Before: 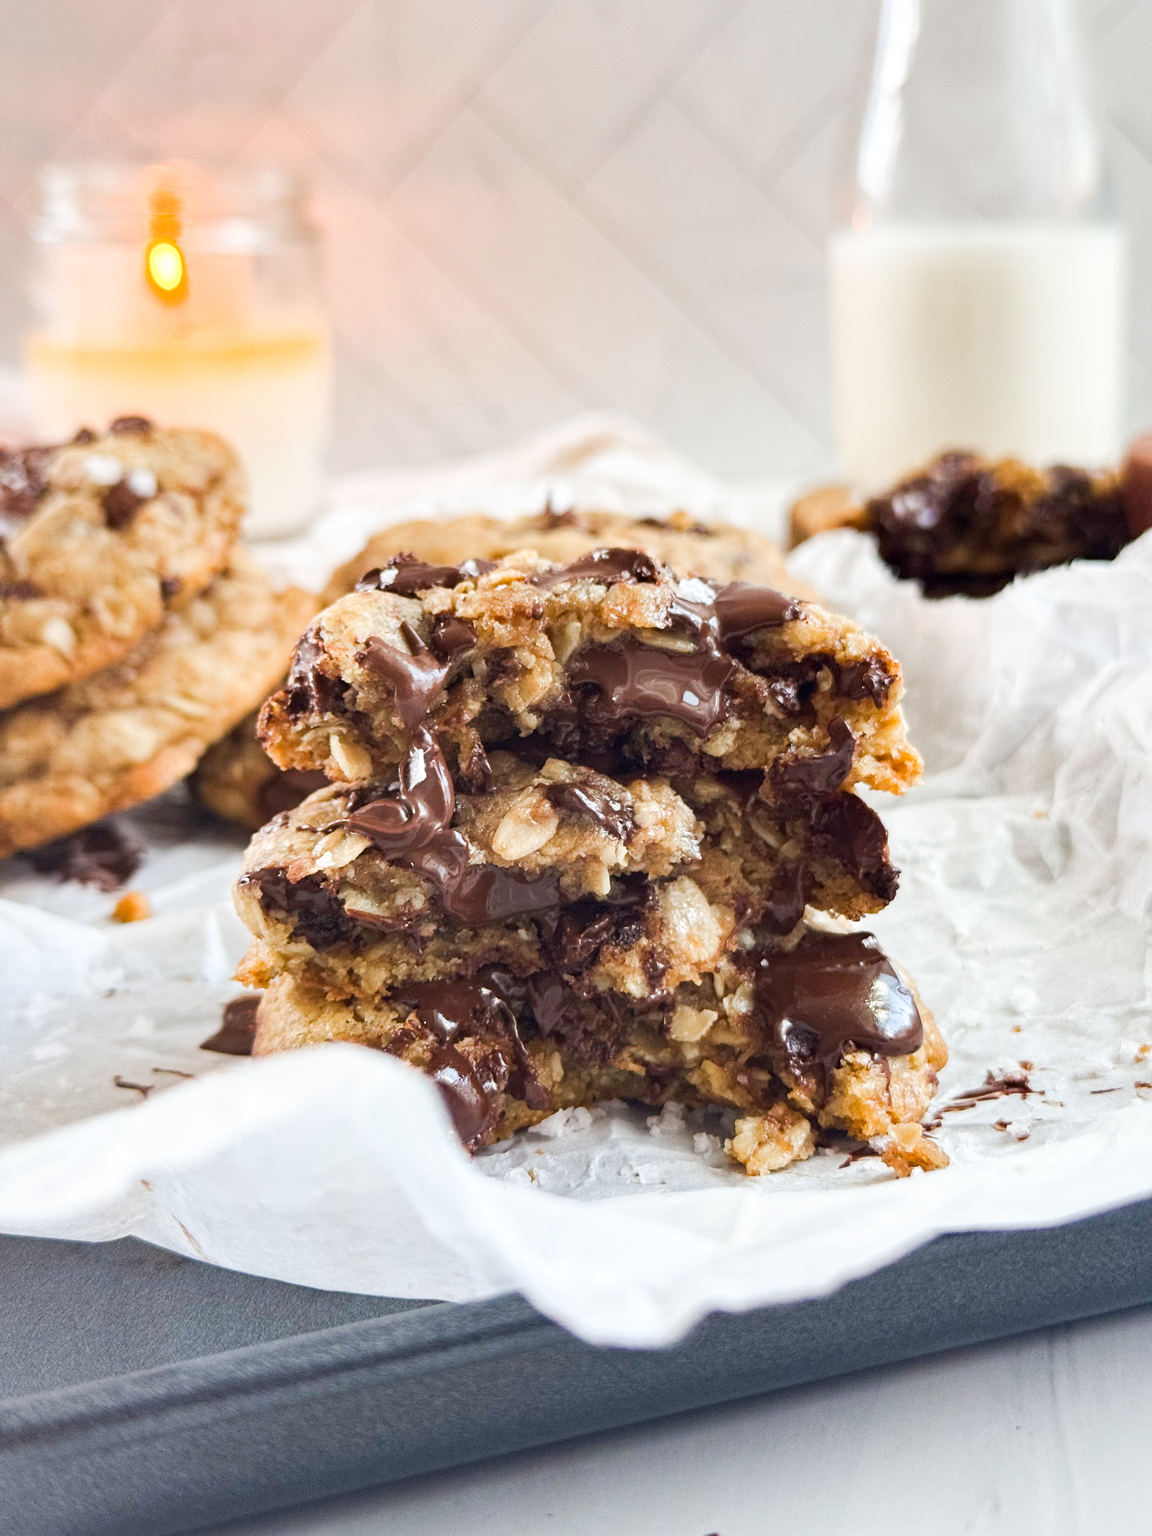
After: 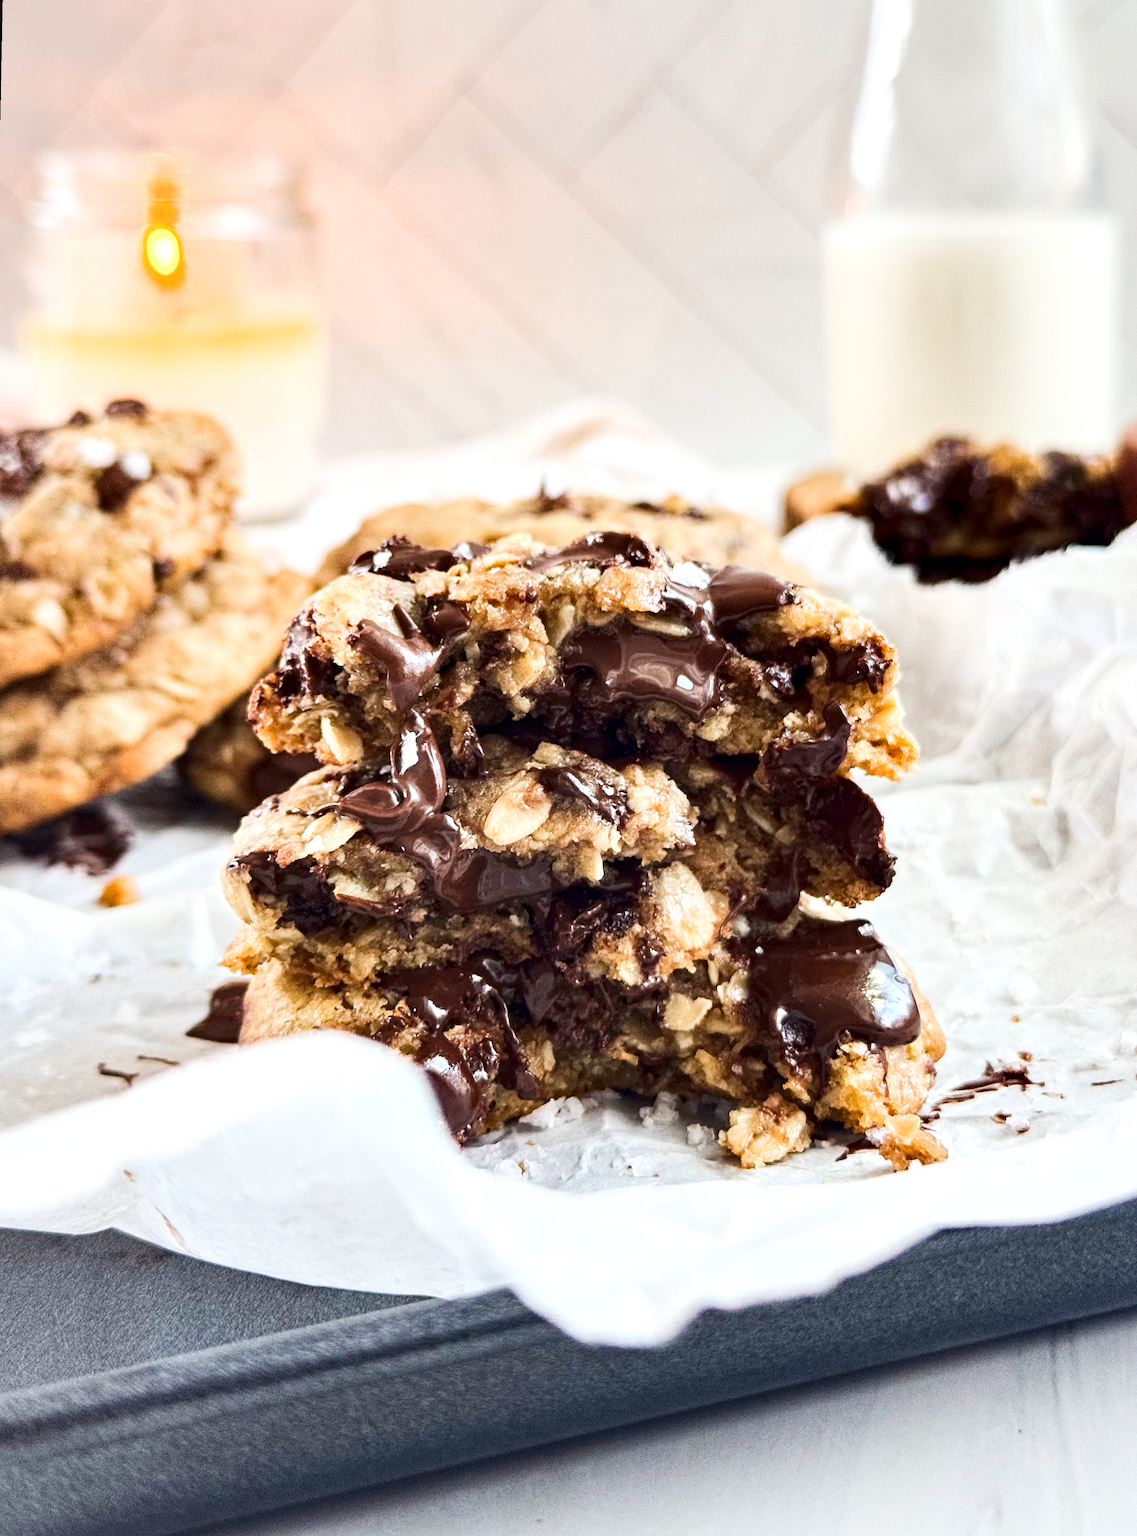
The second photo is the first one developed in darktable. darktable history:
contrast equalizer: octaves 7, y [[0.6 ×6], [0.55 ×6], [0 ×6], [0 ×6], [0 ×6]], mix 0.3
local contrast: highlights 100%, shadows 100%, detail 120%, midtone range 0.2
contrast brightness saturation: contrast 0.22
rotate and perspective: rotation 0.226°, lens shift (vertical) -0.042, crop left 0.023, crop right 0.982, crop top 0.006, crop bottom 0.994
